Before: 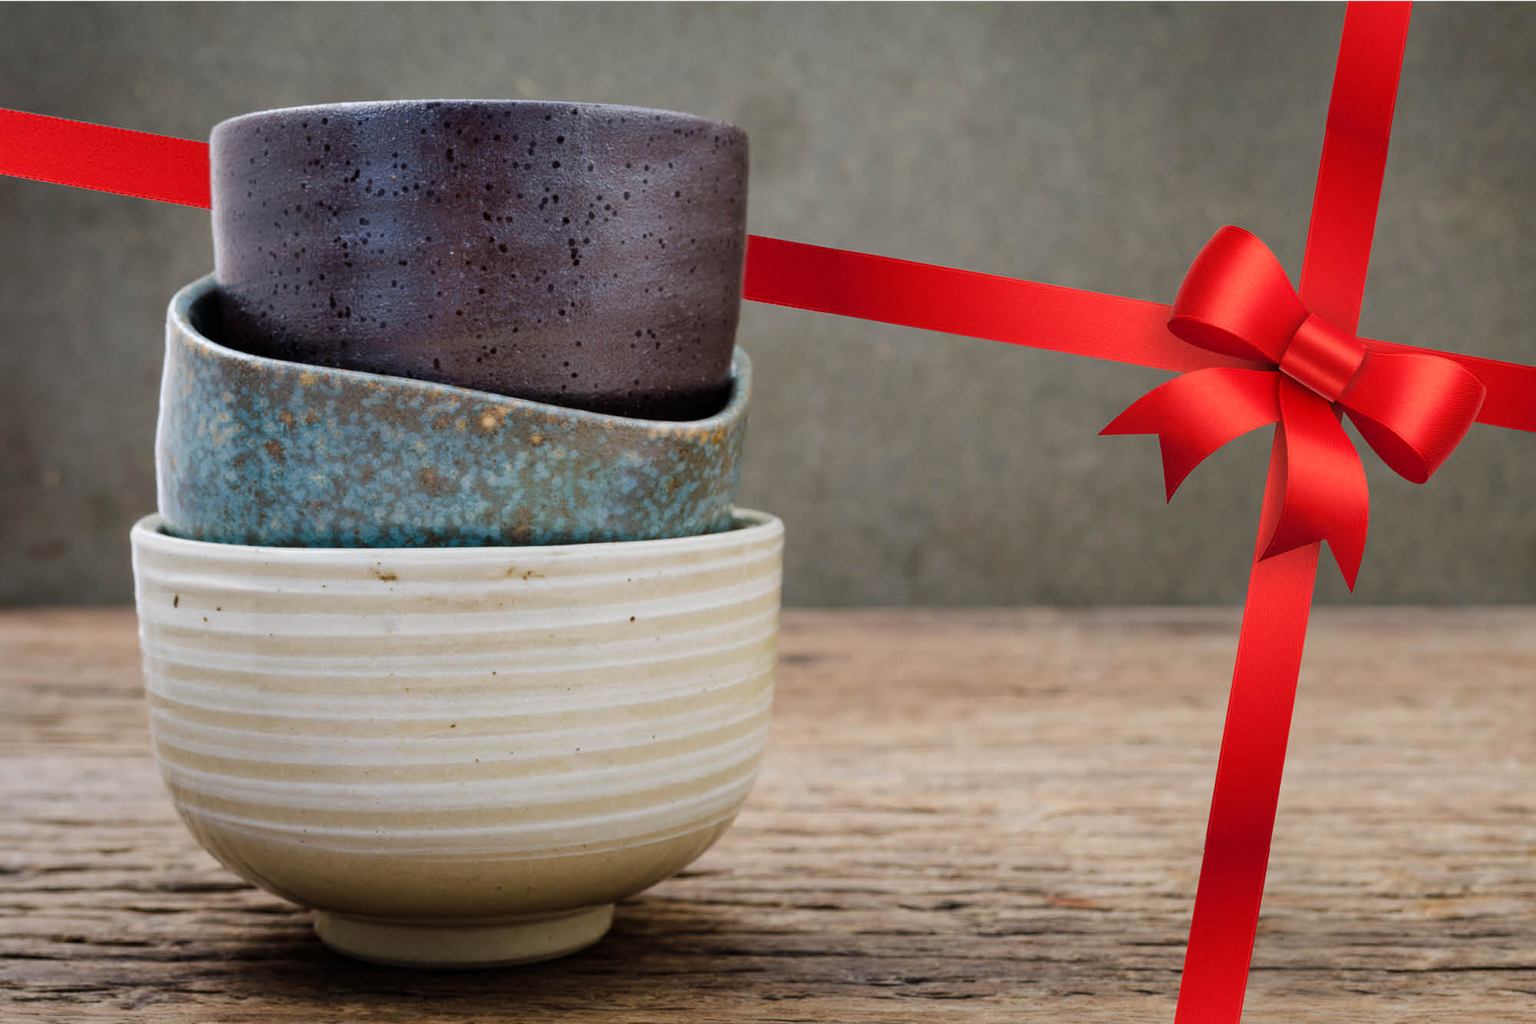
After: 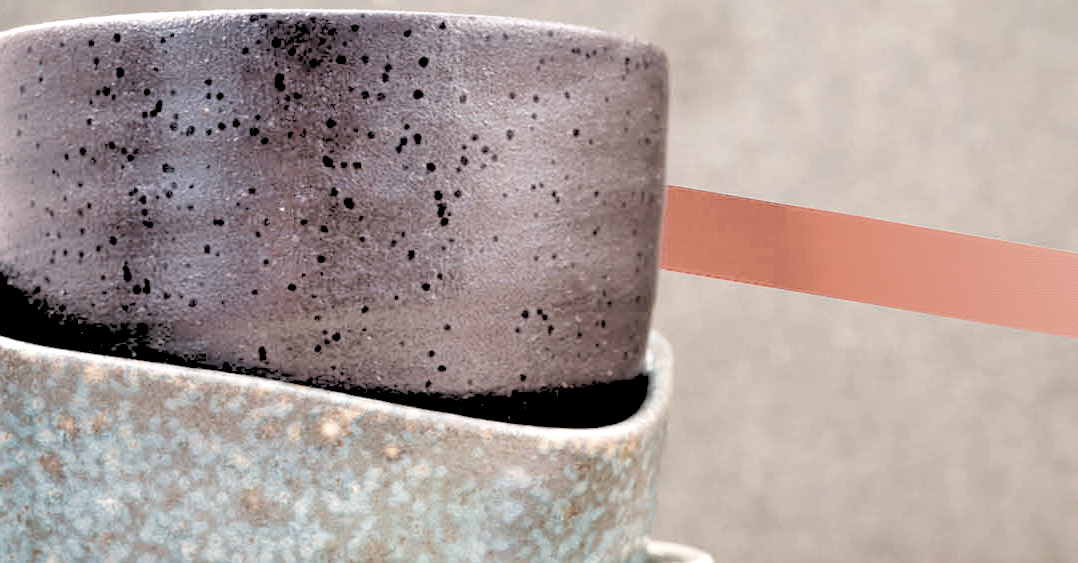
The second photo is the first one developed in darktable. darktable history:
rgb levels: levels [[0.027, 0.429, 0.996], [0, 0.5, 1], [0, 0.5, 1]]
crop: left 15.306%, top 9.065%, right 30.789%, bottom 48.638%
exposure: black level correction 0, exposure 1 EV, compensate highlight preservation false
color zones: curves: ch1 [(0, 0.153) (0.143, 0.15) (0.286, 0.151) (0.429, 0.152) (0.571, 0.152) (0.714, 0.151) (0.857, 0.151) (1, 0.153)]
white balance: red 1.127, blue 0.943
velvia: on, module defaults
color balance rgb: perceptual saturation grading › global saturation 20%, perceptual saturation grading › highlights -25%, perceptual saturation grading › shadows 50%
